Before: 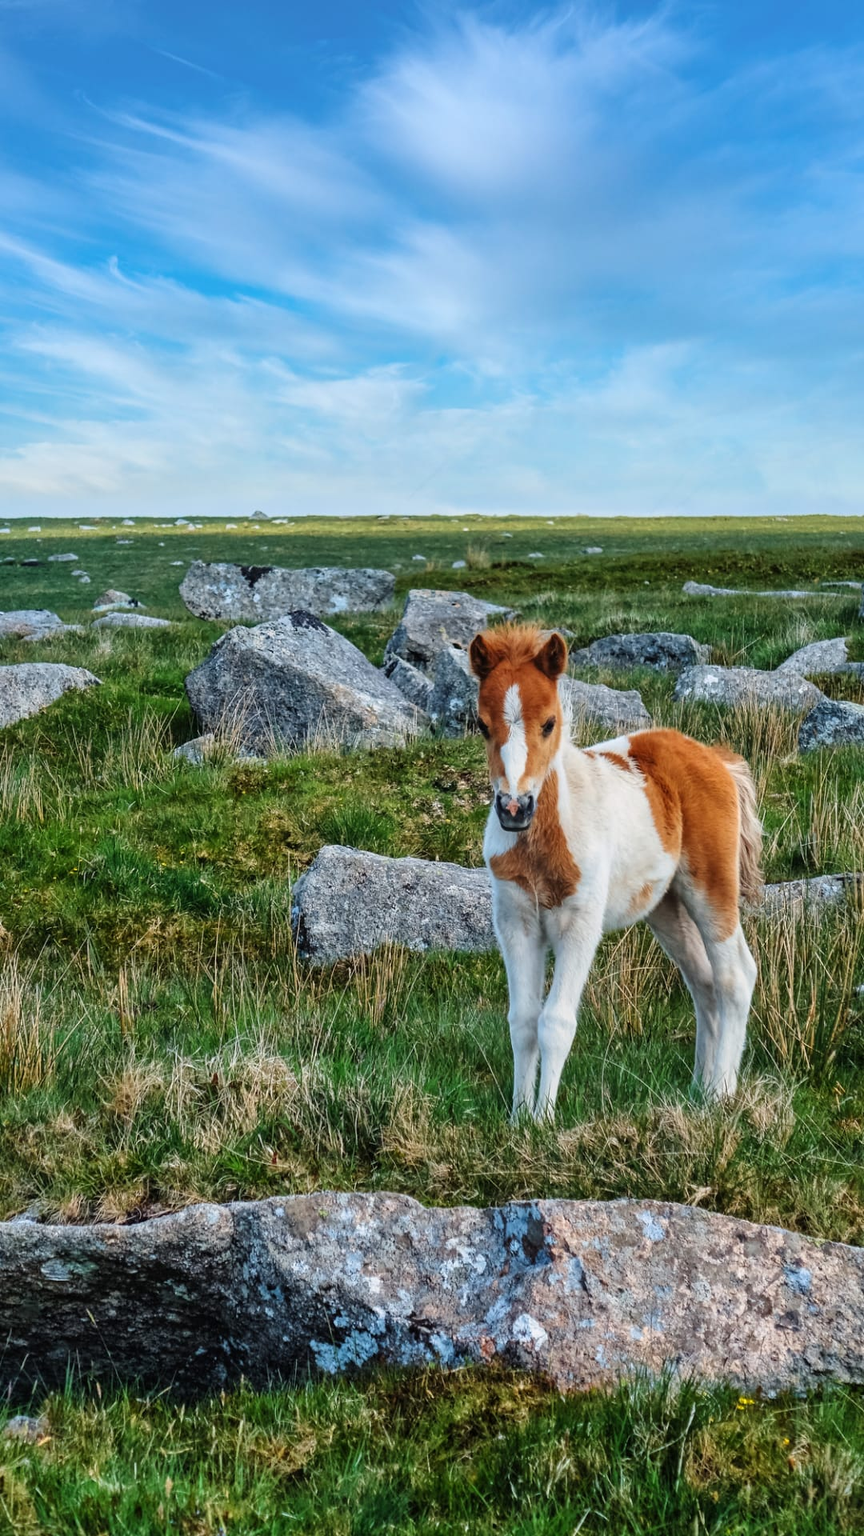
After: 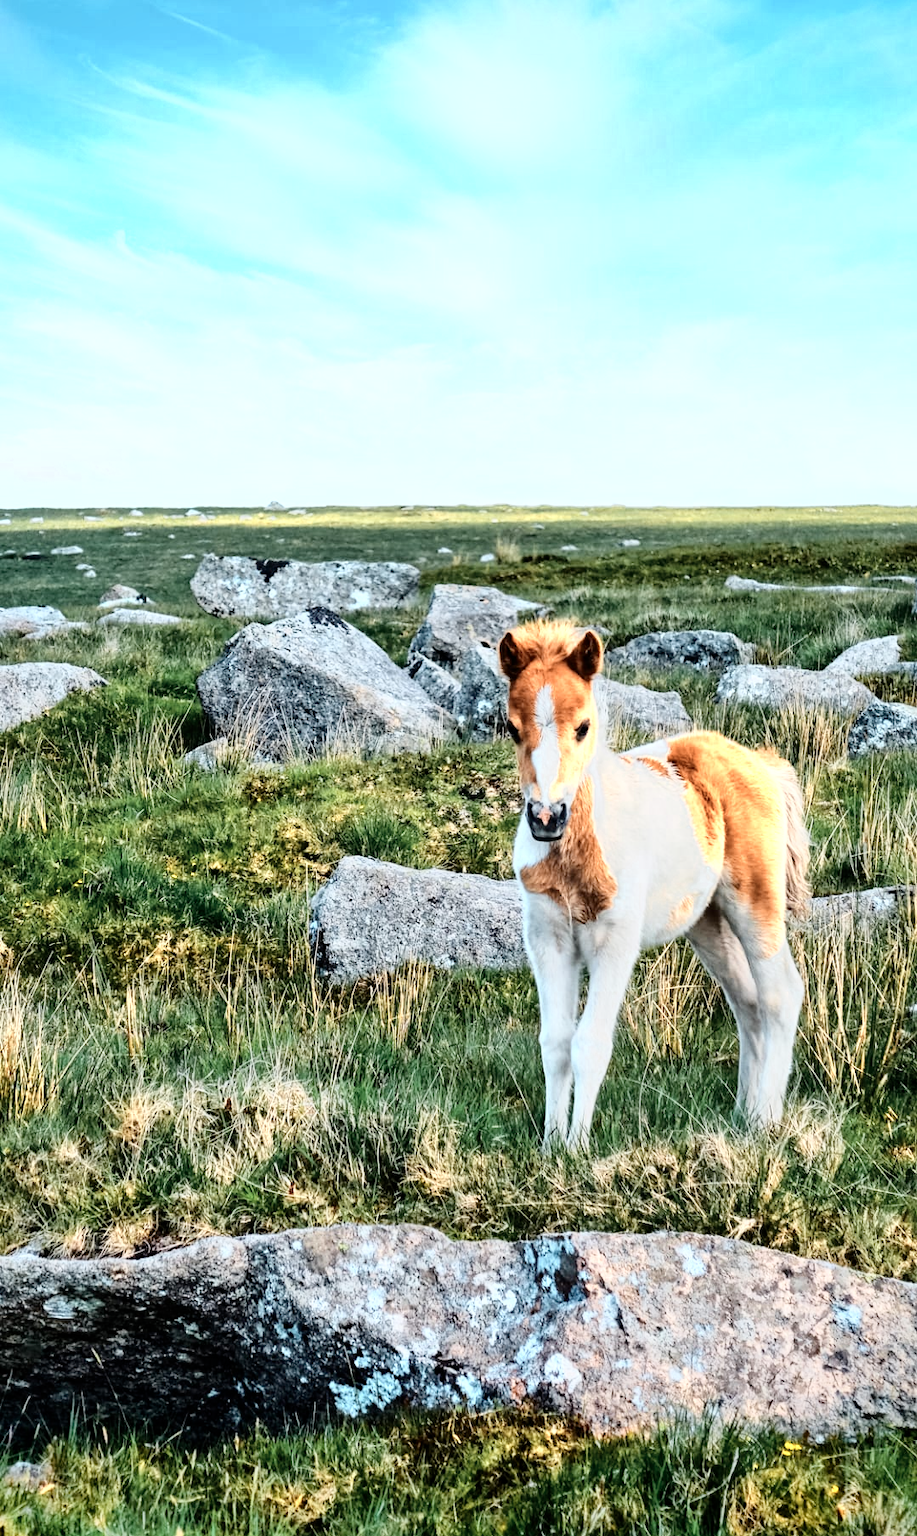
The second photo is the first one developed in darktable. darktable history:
crop and rotate: top 2.597%, bottom 3.187%
filmic rgb: middle gray luminance 18.34%, black relative exposure -10.4 EV, white relative exposure 3.4 EV, threshold 5.95 EV, target black luminance 0%, hardness 6.01, latitude 98.95%, contrast 0.842, shadows ↔ highlights balance 0.733%, add noise in highlights 0.002, preserve chrominance no, color science v3 (2019), use custom middle-gray values true, contrast in highlights soft, enable highlight reconstruction true
color zones: curves: ch0 [(0.018, 0.548) (0.197, 0.654) (0.425, 0.447) (0.605, 0.658) (0.732, 0.579)]; ch1 [(0.105, 0.531) (0.224, 0.531) (0.386, 0.39) (0.618, 0.456) (0.732, 0.456) (0.956, 0.421)]; ch2 [(0.039, 0.583) (0.215, 0.465) (0.399, 0.544) (0.465, 0.548) (0.614, 0.447) (0.724, 0.43) (0.882, 0.623) (0.956, 0.632)], mix 24.87%
color balance rgb: perceptual saturation grading › global saturation 0.047%, perceptual brilliance grading › global brilliance 15.026%, perceptual brilliance grading › shadows -35.204%, global vibrance 30.678%
vignetting: fall-off radius 81.55%, saturation 0.37
tone equalizer: mask exposure compensation -0.488 EV
tone curve: curves: ch0 [(0, 0) (0.003, 0.003) (0.011, 0.01) (0.025, 0.023) (0.044, 0.041) (0.069, 0.064) (0.1, 0.094) (0.136, 0.143) (0.177, 0.205) (0.224, 0.281) (0.277, 0.367) (0.335, 0.457) (0.399, 0.542) (0.468, 0.629) (0.543, 0.711) (0.623, 0.788) (0.709, 0.863) (0.801, 0.912) (0.898, 0.955) (1, 1)], color space Lab, independent channels, preserve colors none
